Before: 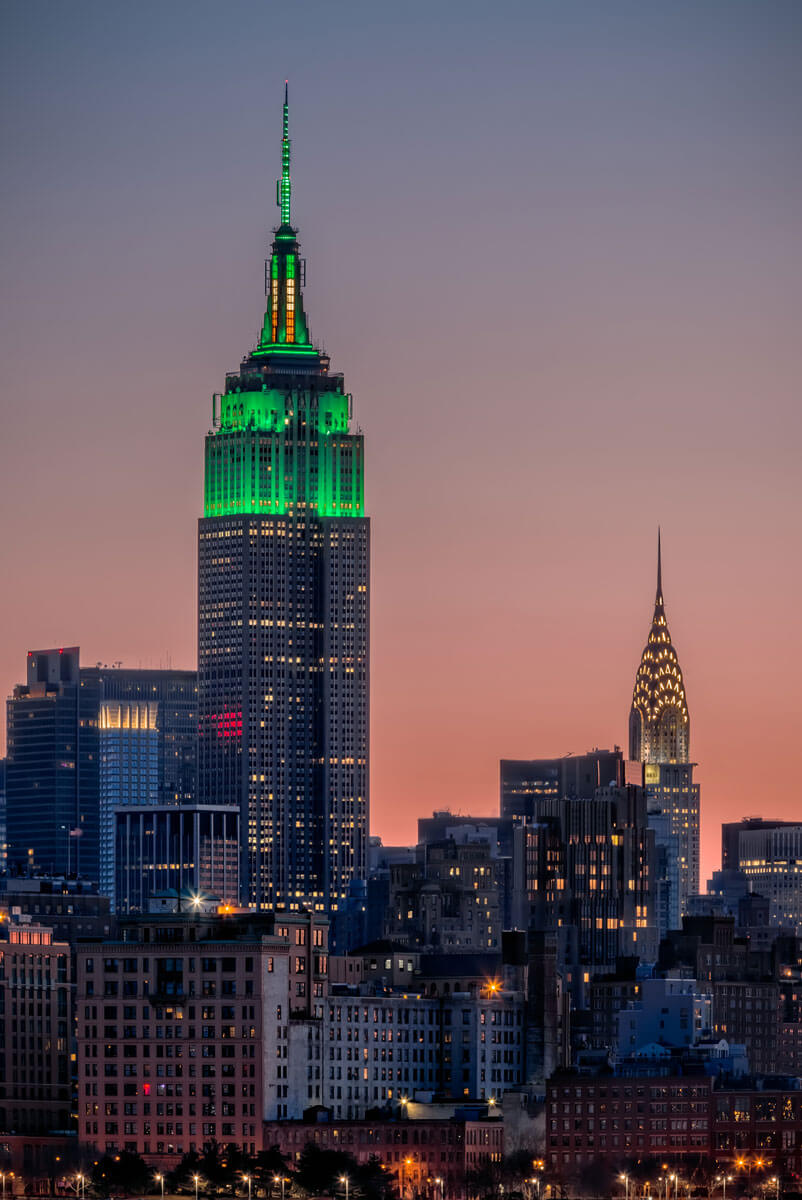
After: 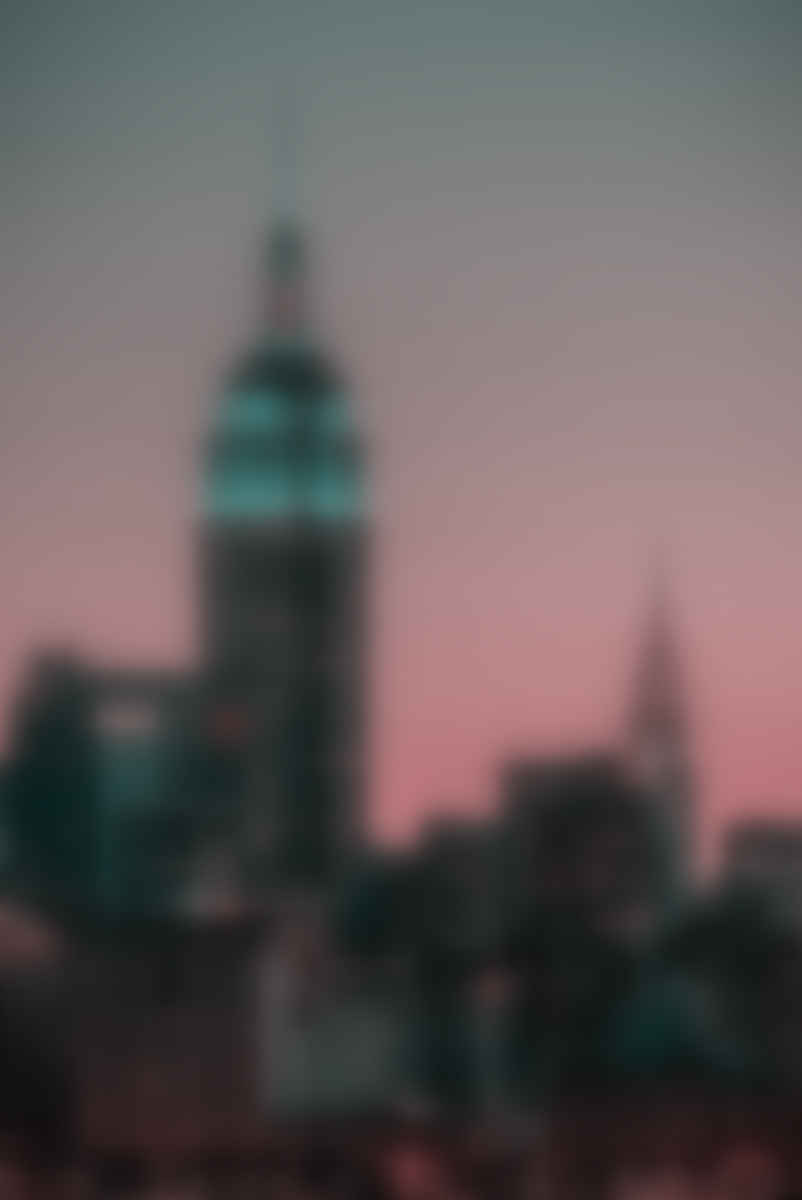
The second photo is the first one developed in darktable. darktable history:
color correction: saturation 0.8
lowpass: radius 16, unbound 0 | blend: blend mode color, opacity 100%; mask: uniform (no mask)
channel mixer: red [0, 0, 0, 1, 0, 0, 0], green [0 ×4, 0.8, 0.8, 0], blue [0 ×4, 0.2, 0.2, 0]
